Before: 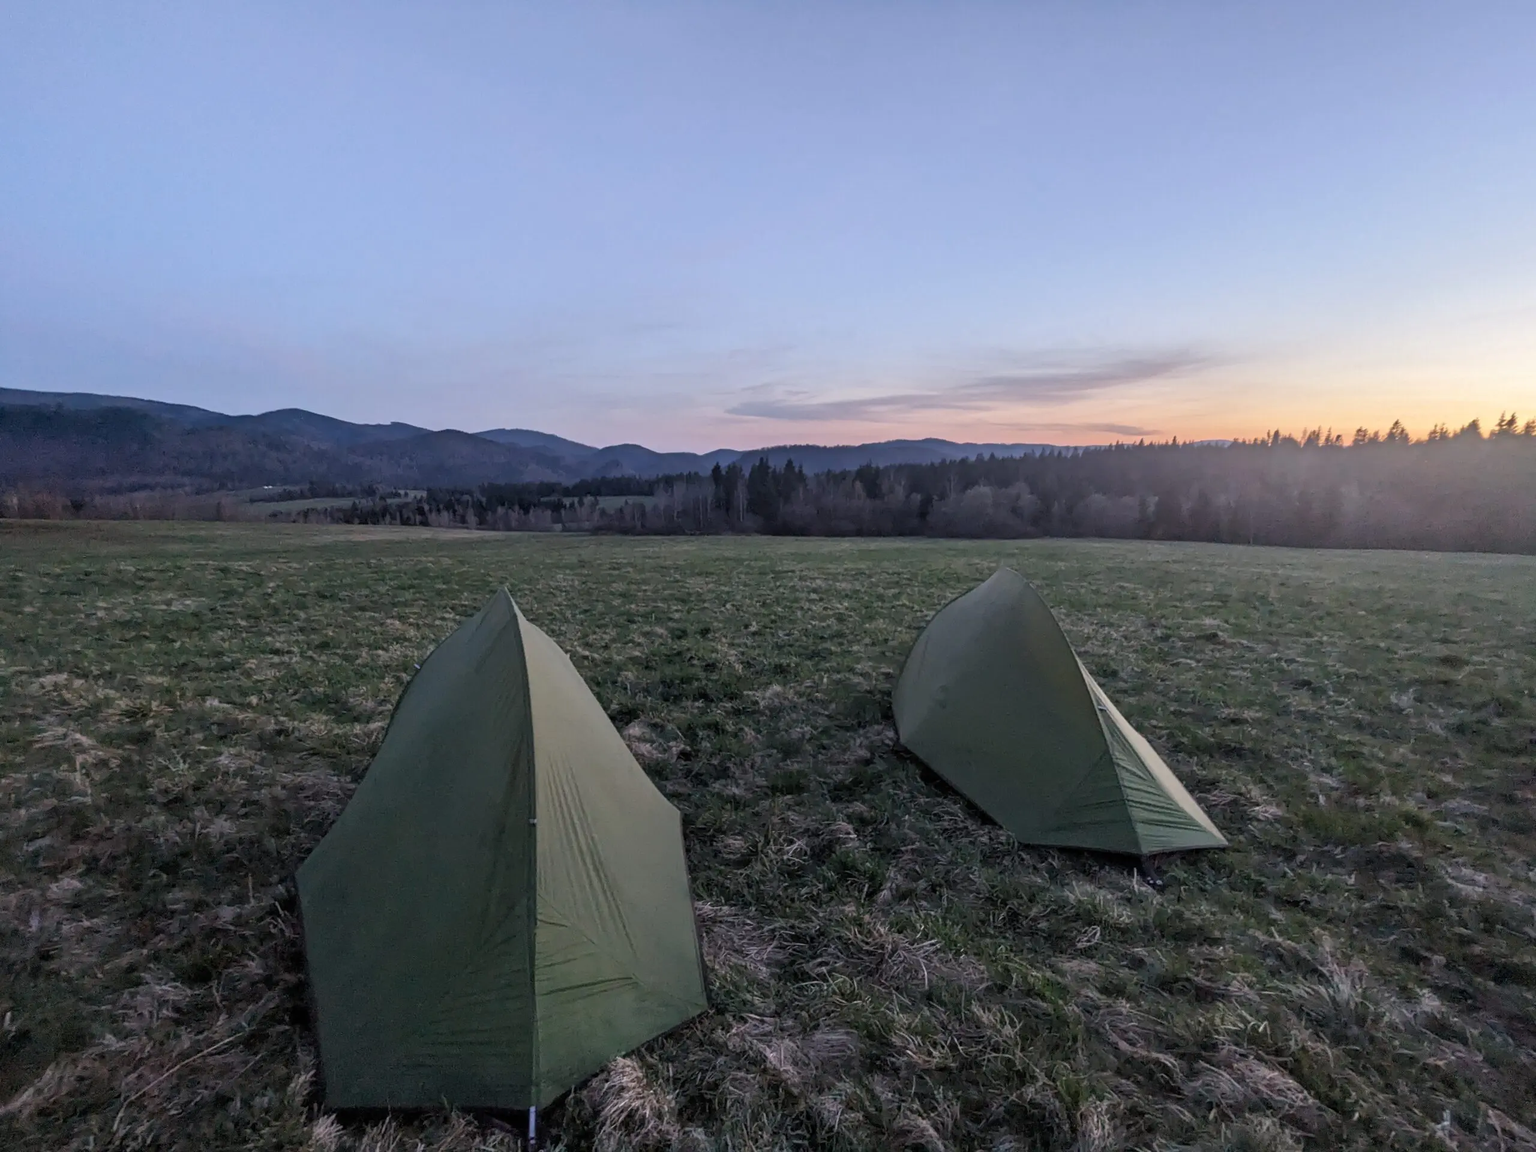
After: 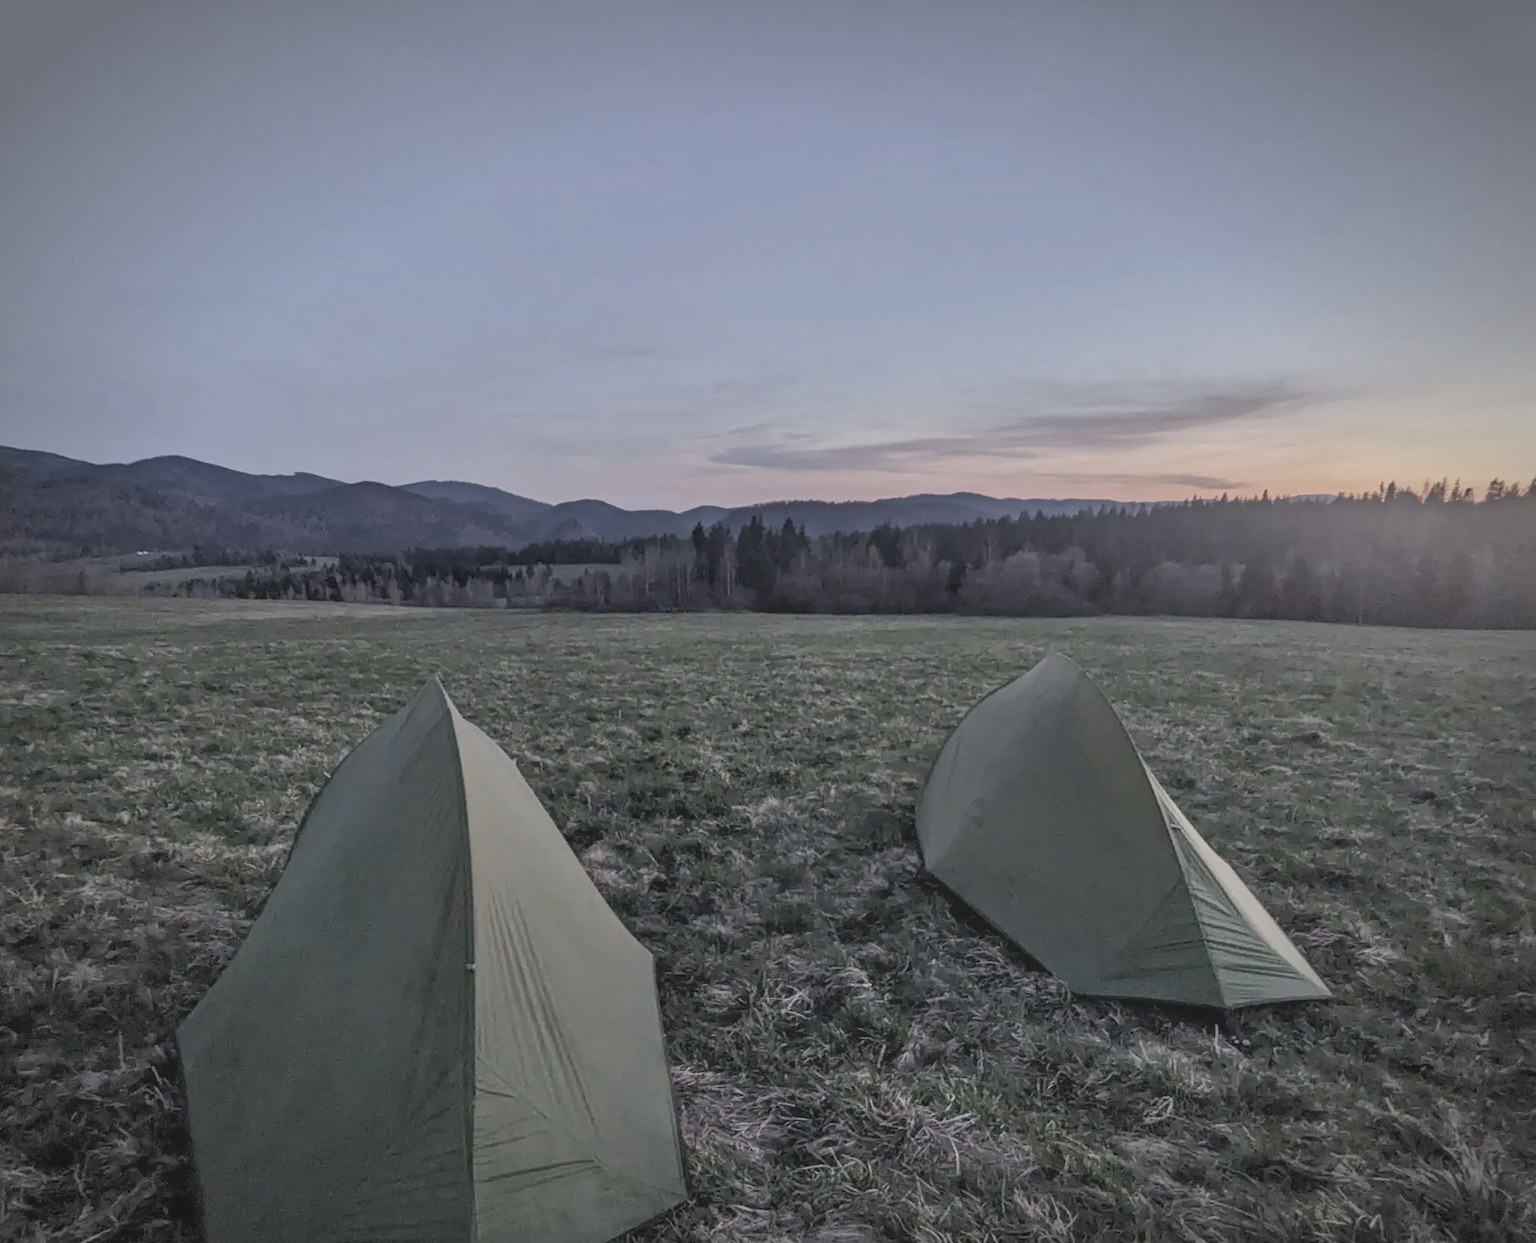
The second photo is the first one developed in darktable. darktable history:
shadows and highlights: soften with gaussian
vignetting: automatic ratio true, unbound false
crop: left 9.984%, top 3.592%, right 9.235%, bottom 9.23%
local contrast: on, module defaults
contrast brightness saturation: contrast -0.241, saturation -0.433
